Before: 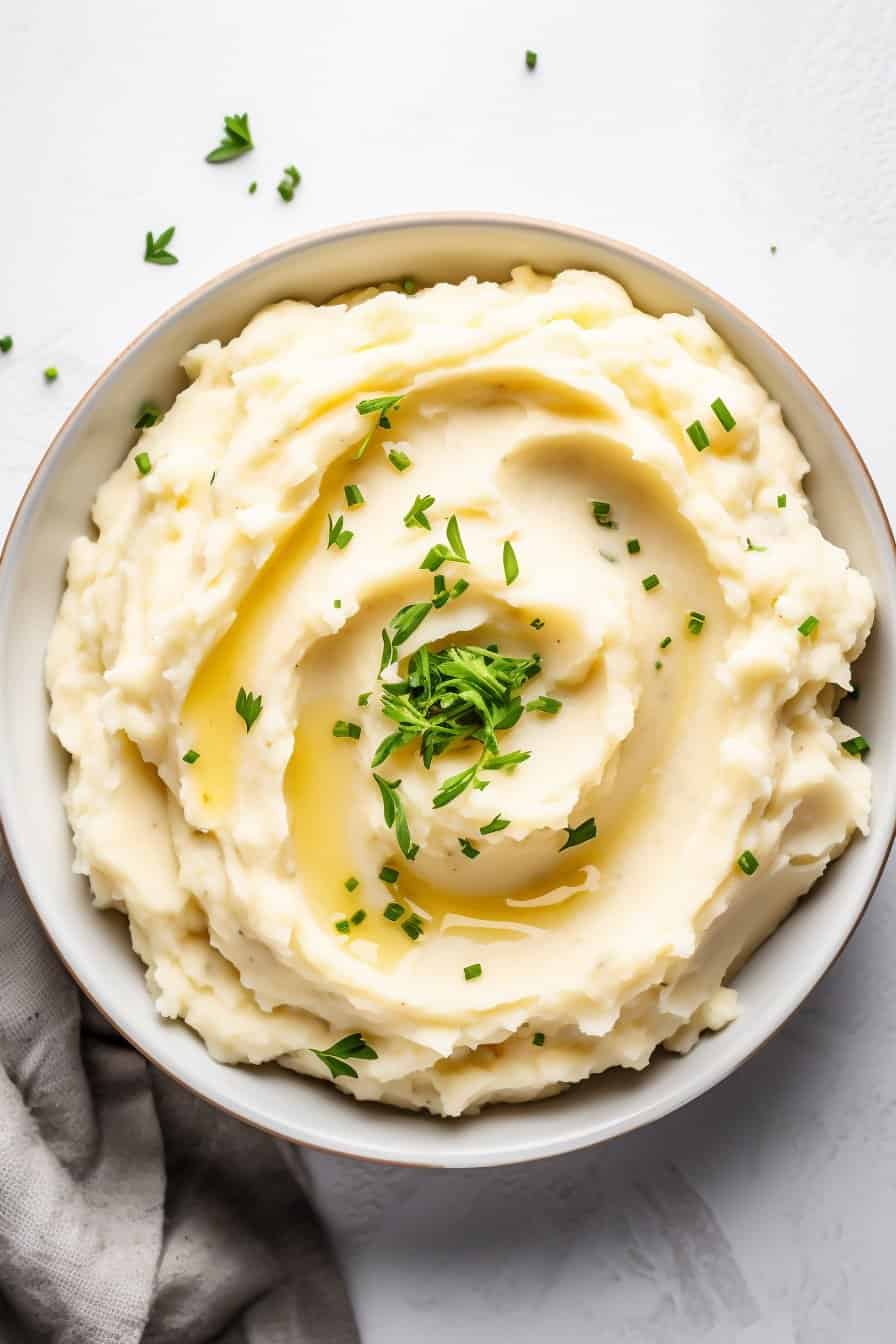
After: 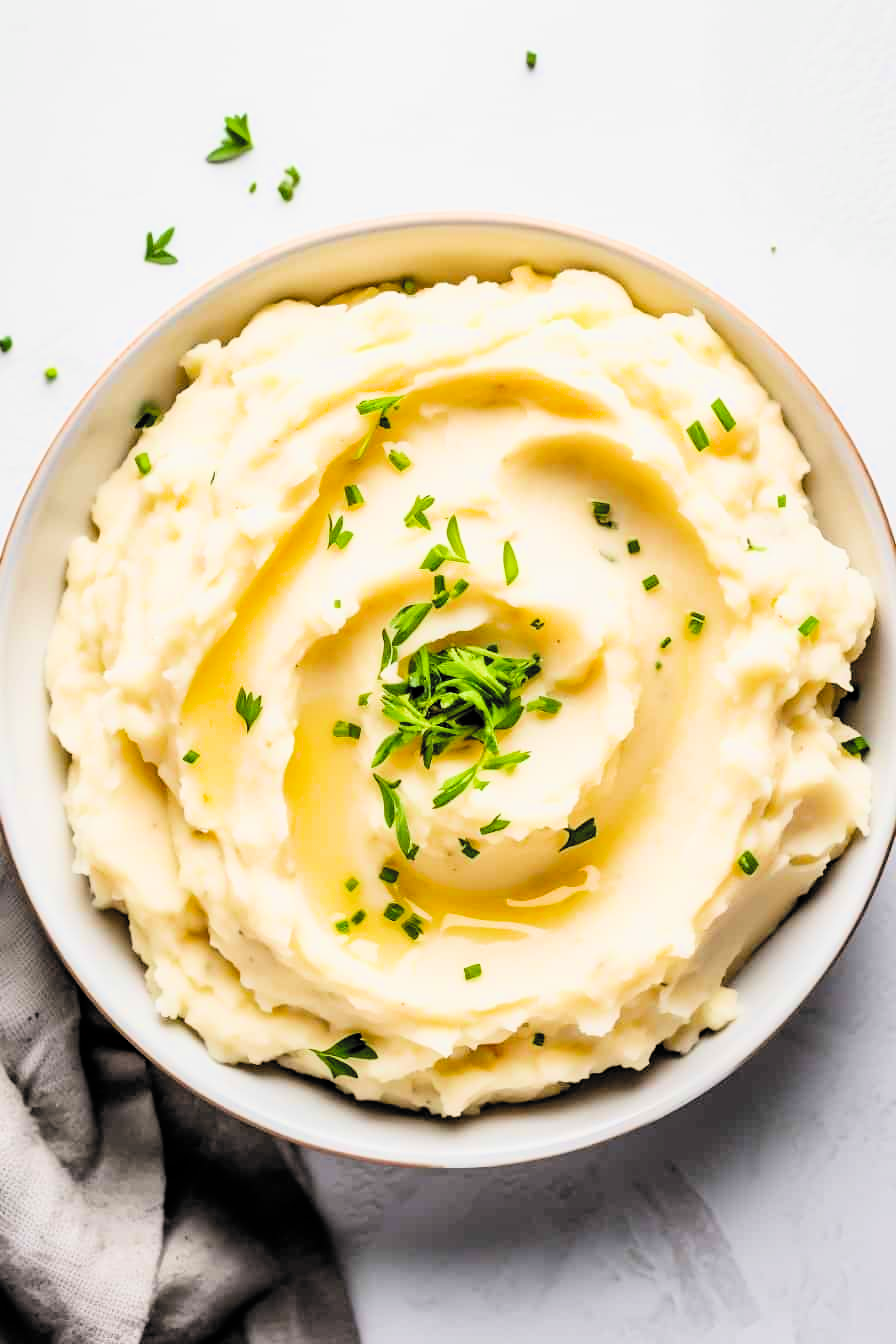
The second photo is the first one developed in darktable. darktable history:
color balance rgb: perceptual saturation grading › global saturation 17.442%, perceptual brilliance grading › global brilliance 17.998%
filmic rgb: black relative exposure -5.13 EV, white relative exposure 3.98 EV, hardness 2.88, contrast 1.299, highlights saturation mix -29.16%, color science v6 (2022), iterations of high-quality reconstruction 10
